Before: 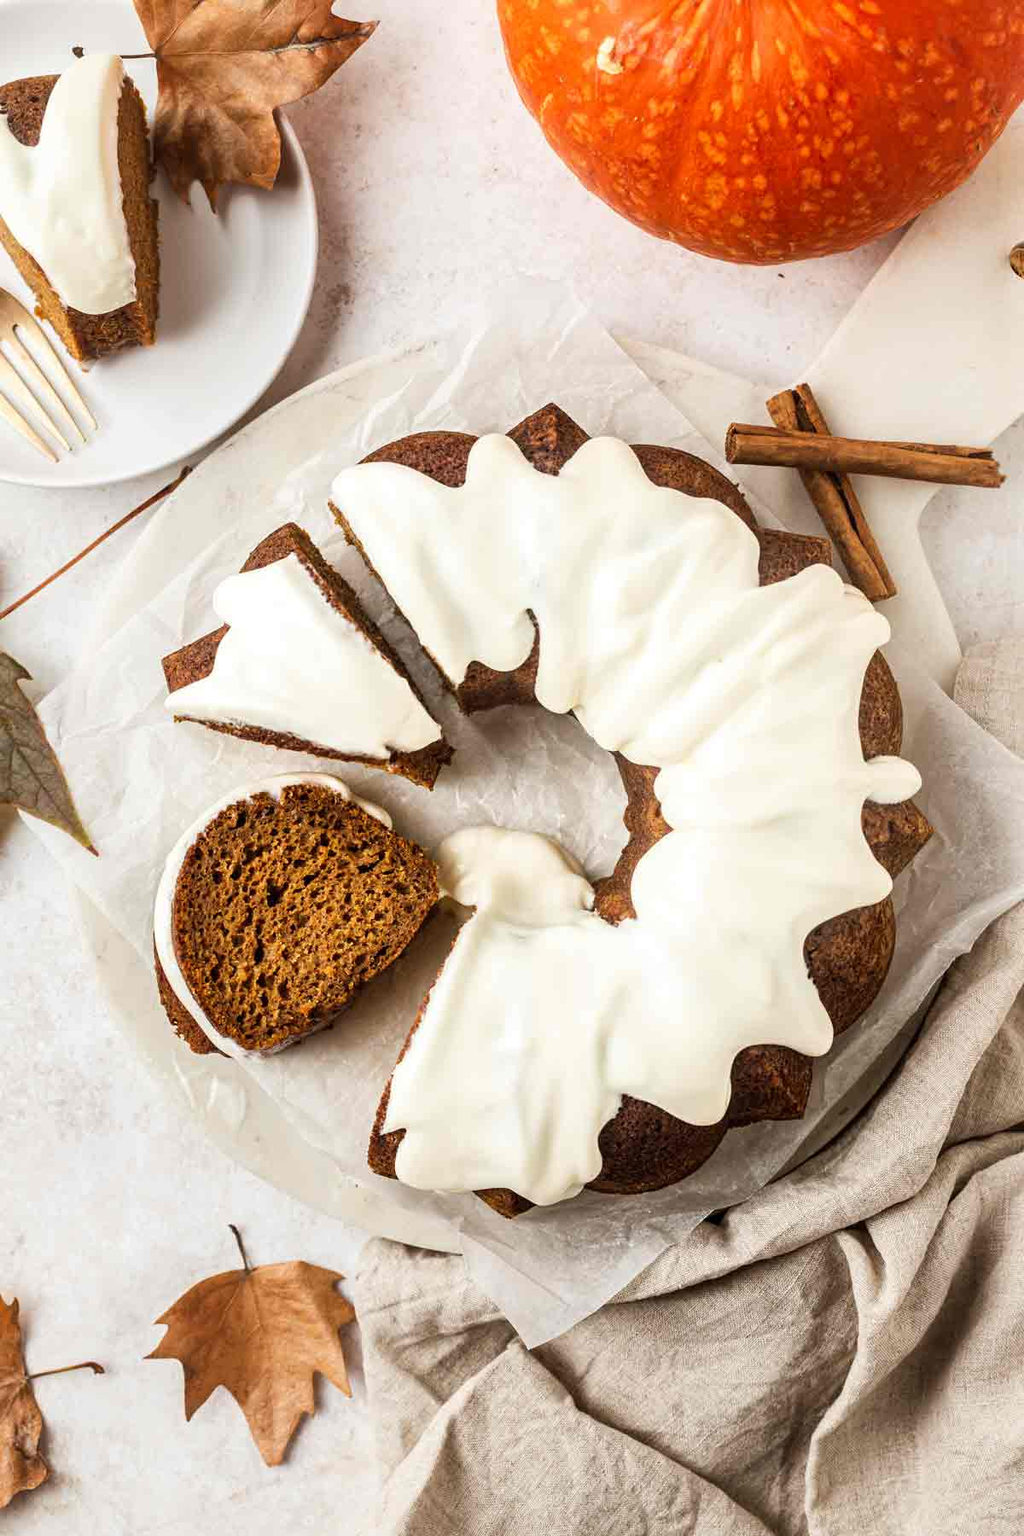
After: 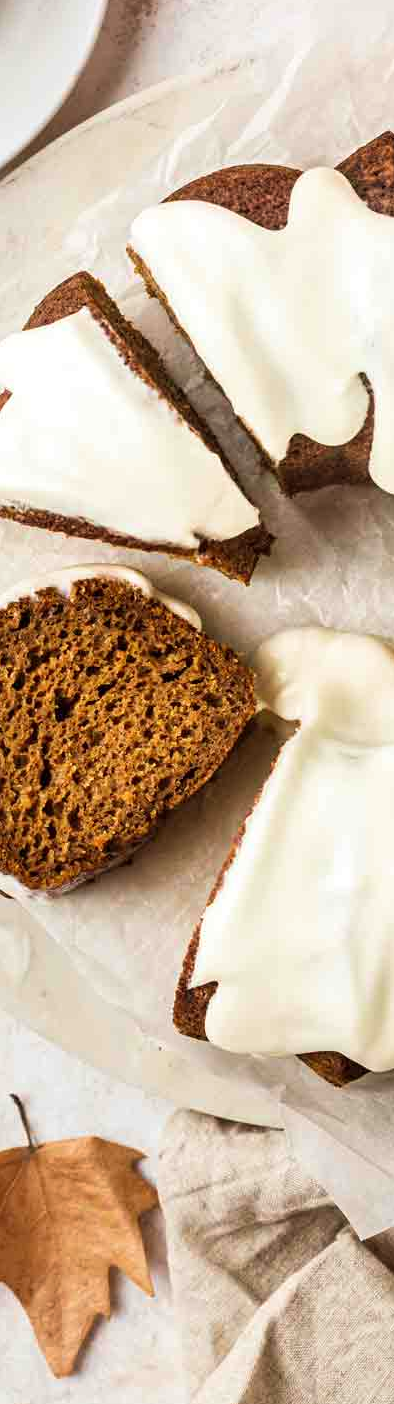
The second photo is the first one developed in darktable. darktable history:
haze removal: strength 0.016, distance 0.248, compatibility mode true, adaptive false
crop and rotate: left 21.544%, top 18.985%, right 45.588%, bottom 2.976%
velvia: on, module defaults
